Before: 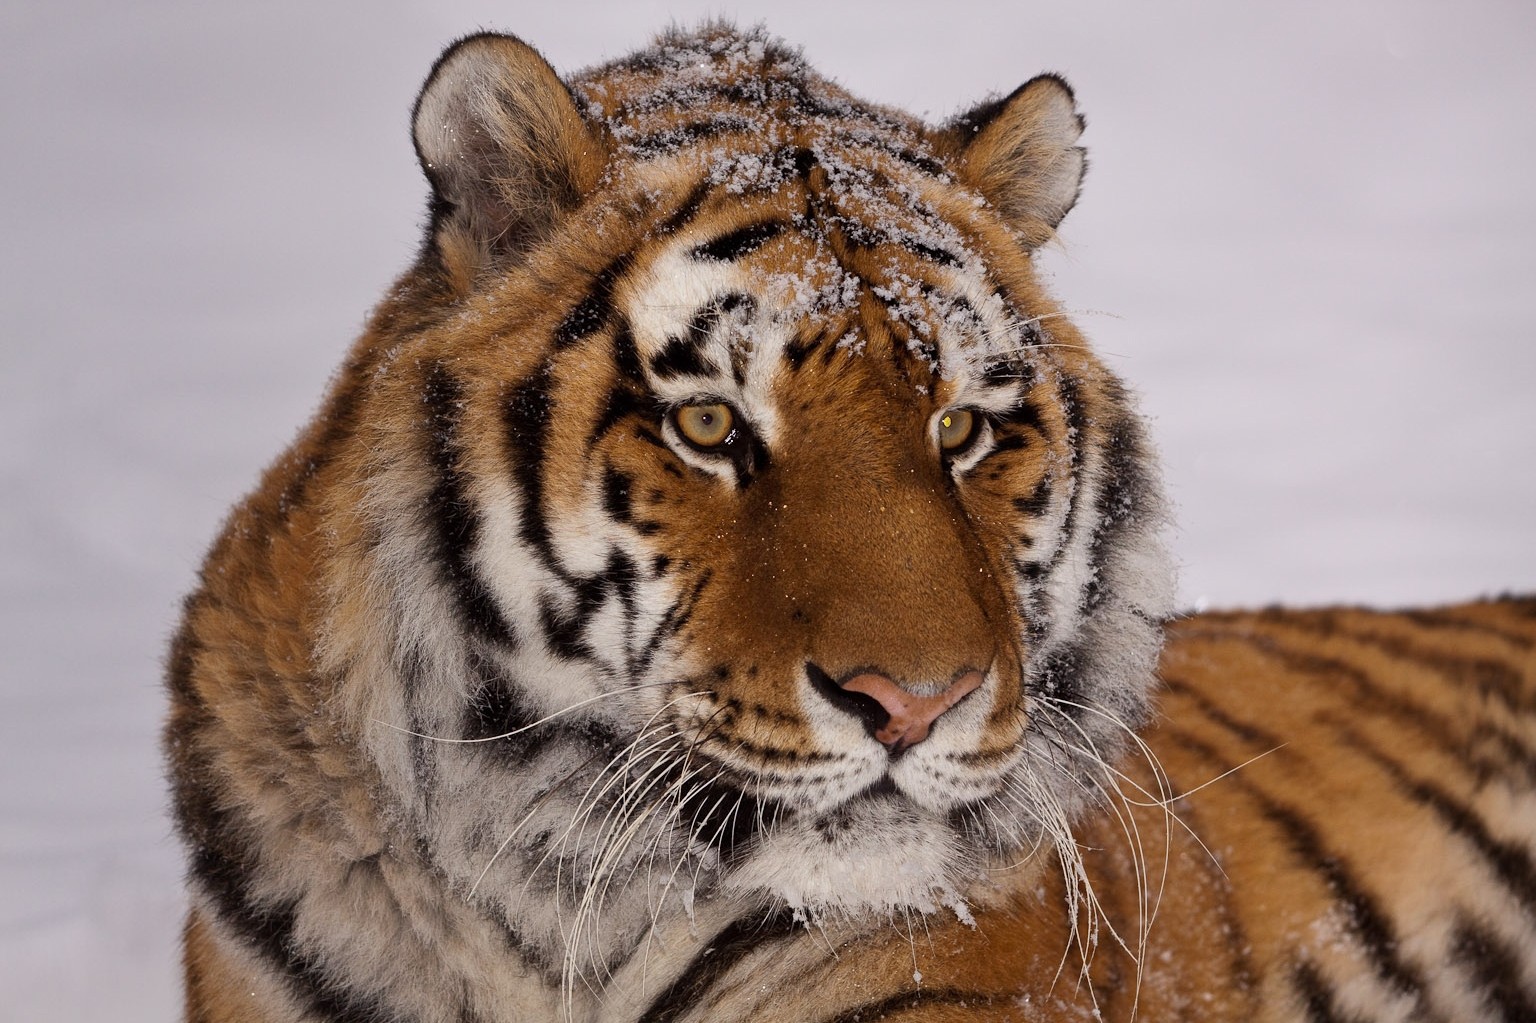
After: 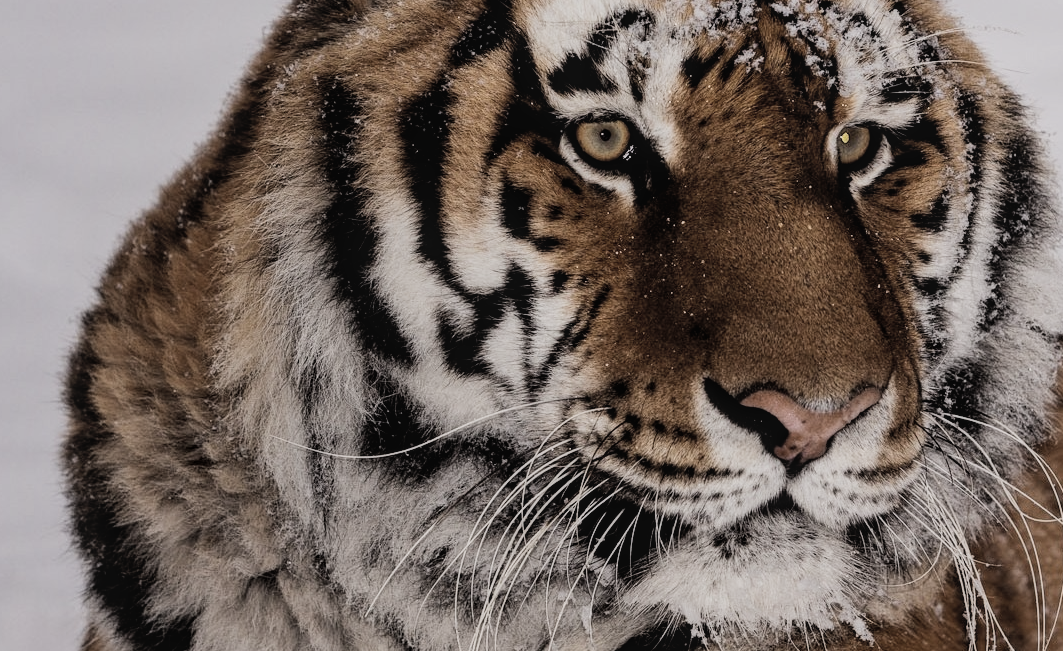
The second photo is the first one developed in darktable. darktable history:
filmic rgb: black relative exposure -5.03 EV, white relative exposure 3.5 EV, hardness 3.19, contrast 1.389, highlights saturation mix -49.68%
crop: left 6.671%, top 27.839%, right 24.085%, bottom 8.485%
color correction: highlights b* -0.04, saturation 0.594
local contrast: detail 109%
